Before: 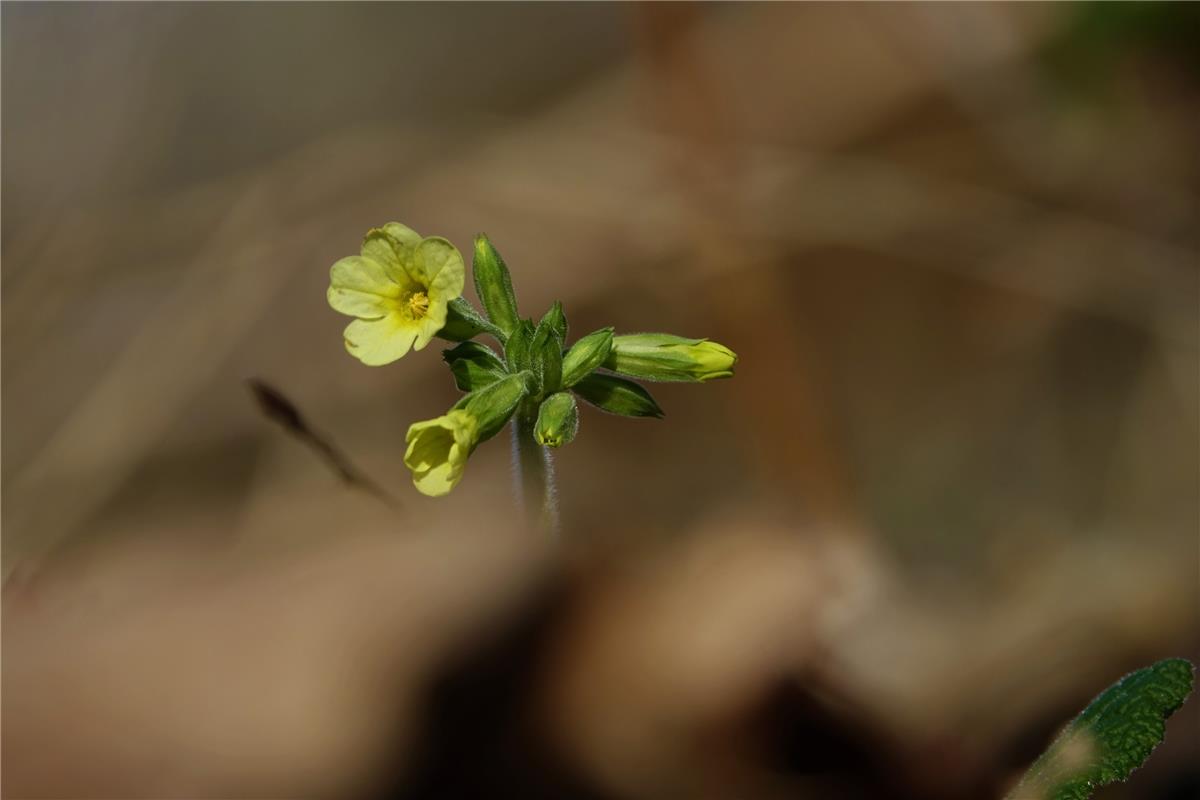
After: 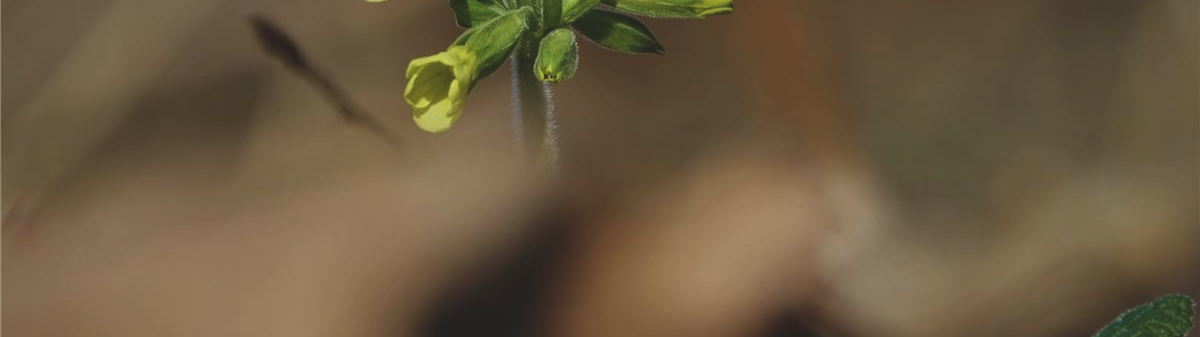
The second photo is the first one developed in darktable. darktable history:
crop: top 45.612%, bottom 12.213%
exposure: black level correction -0.013, exposure -0.19 EV, compensate highlight preservation false
shadows and highlights: soften with gaussian
